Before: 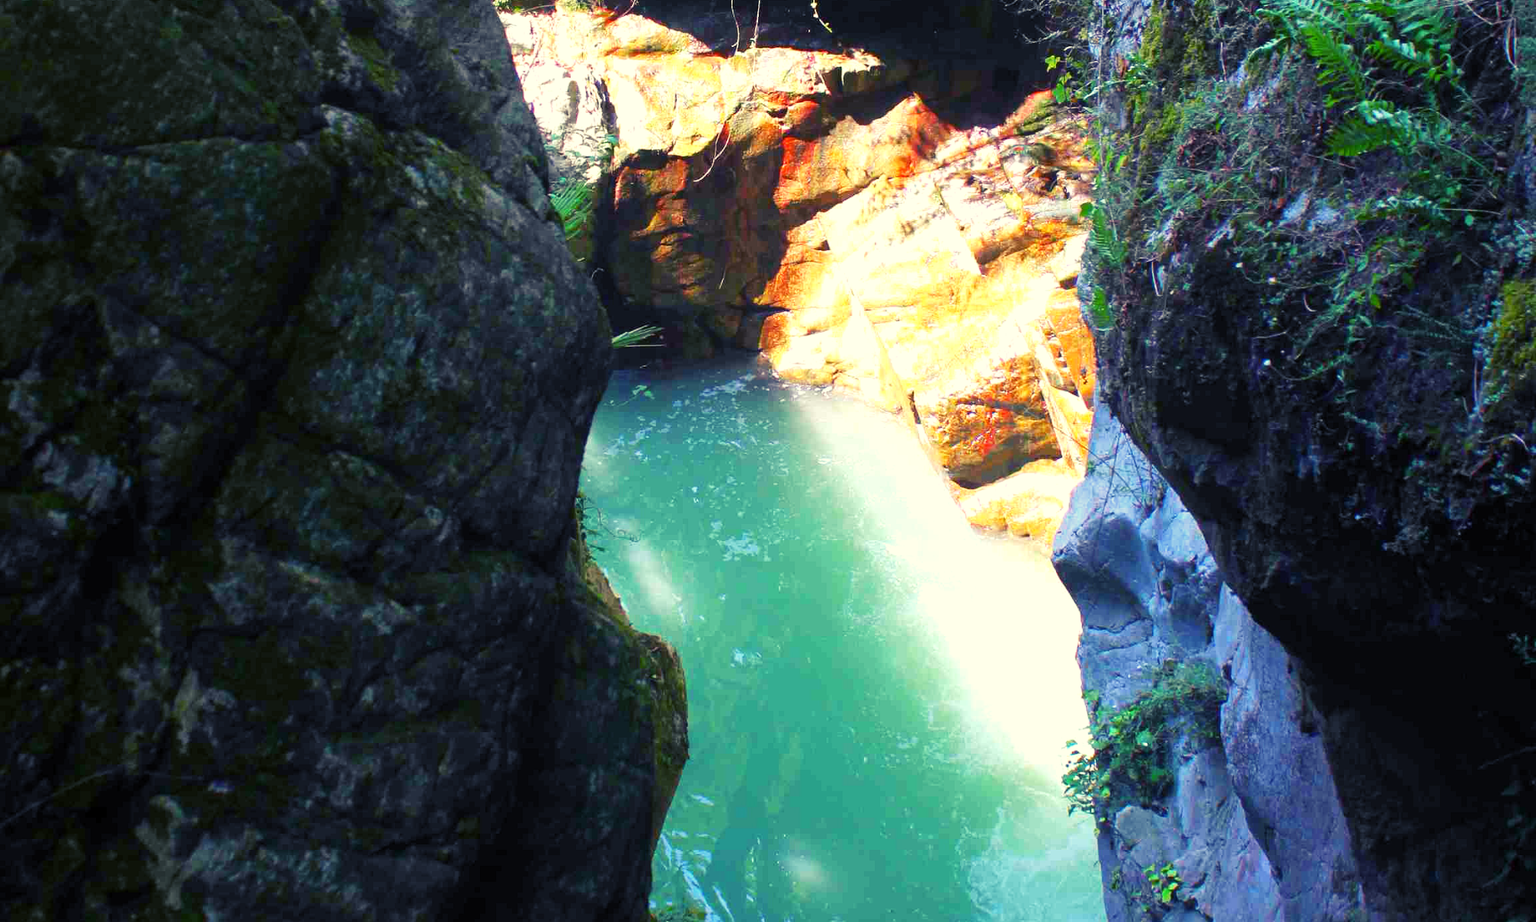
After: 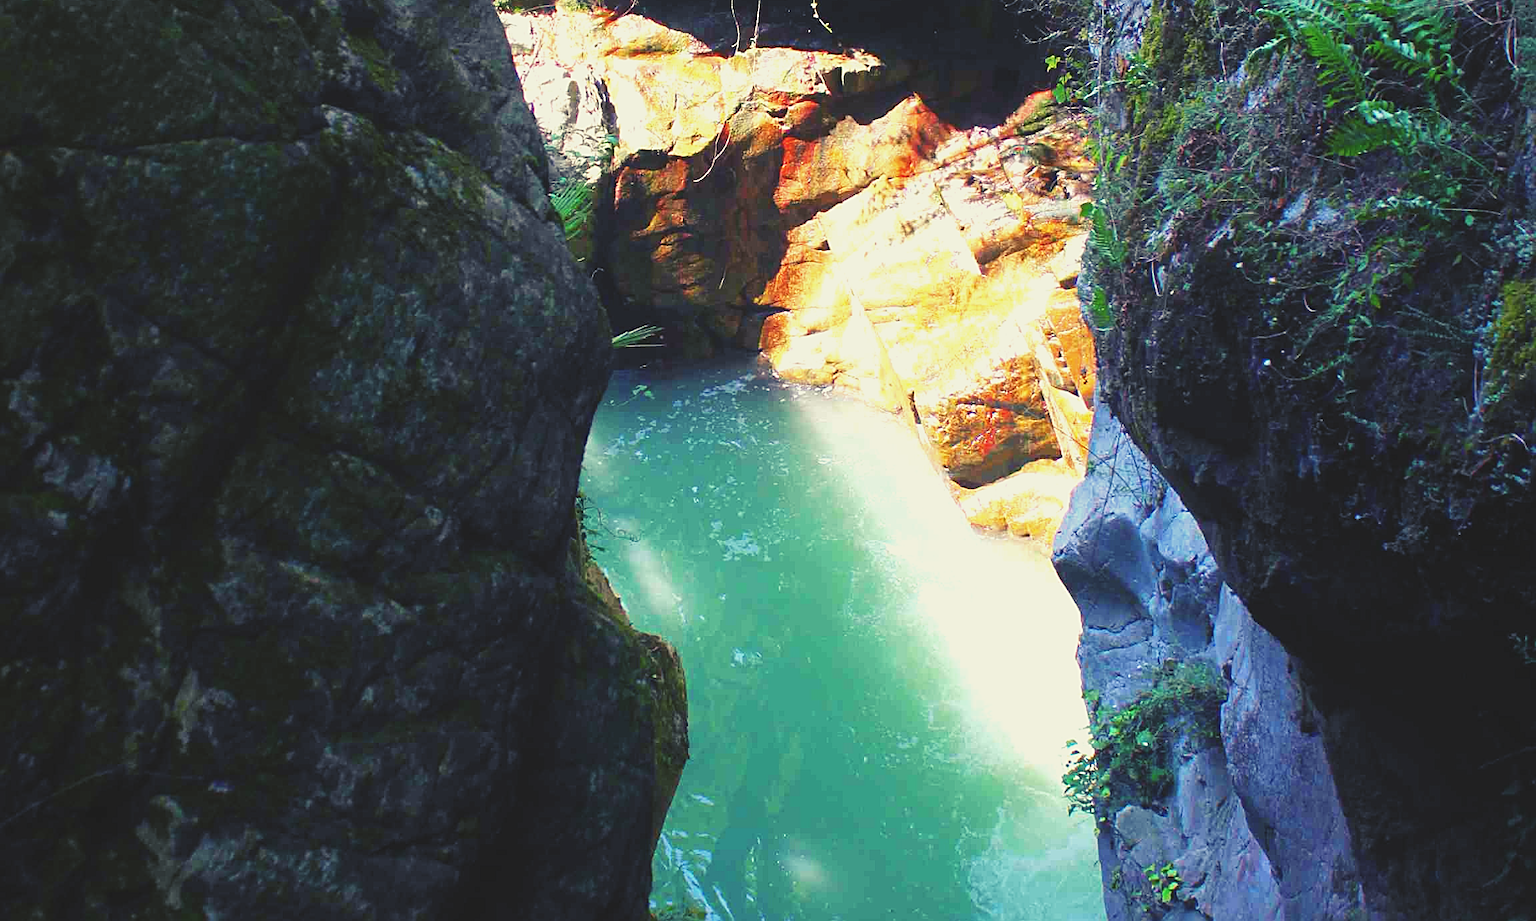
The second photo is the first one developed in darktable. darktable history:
sharpen: on, module defaults
exposure: black level correction -0.014, exposure -0.193 EV, compensate highlight preservation false
